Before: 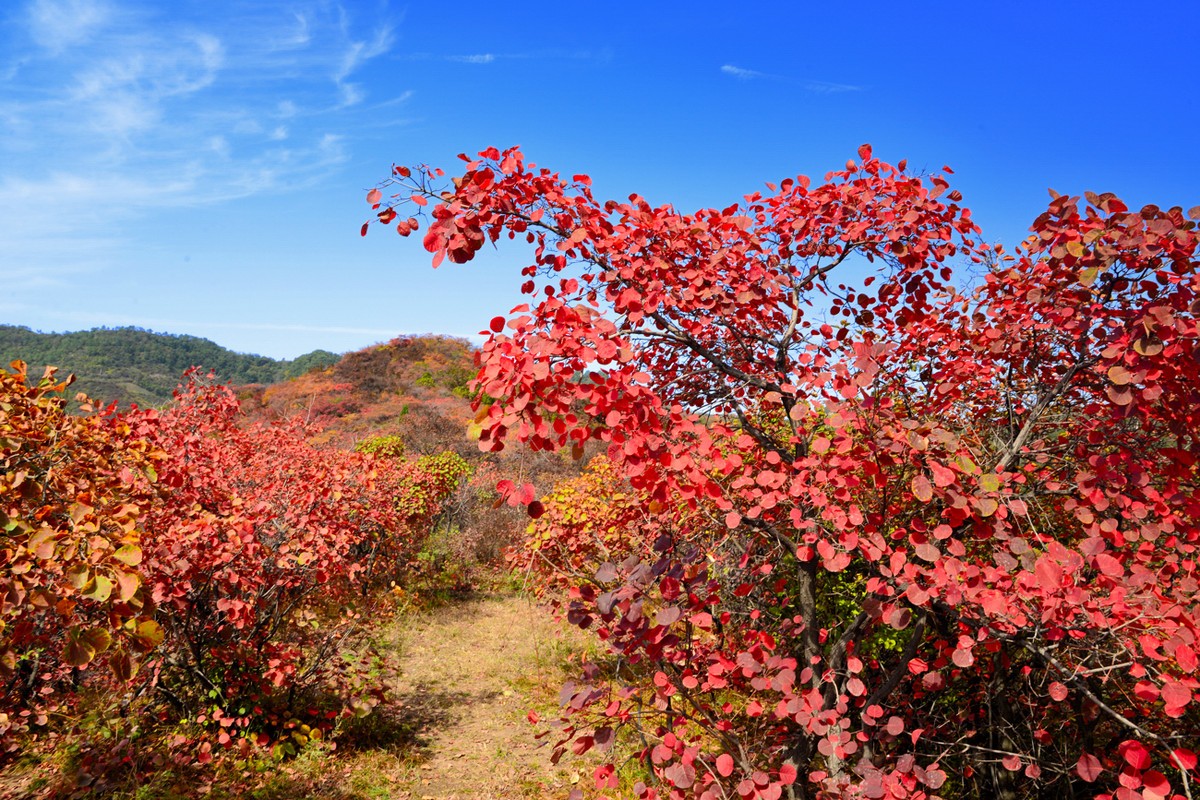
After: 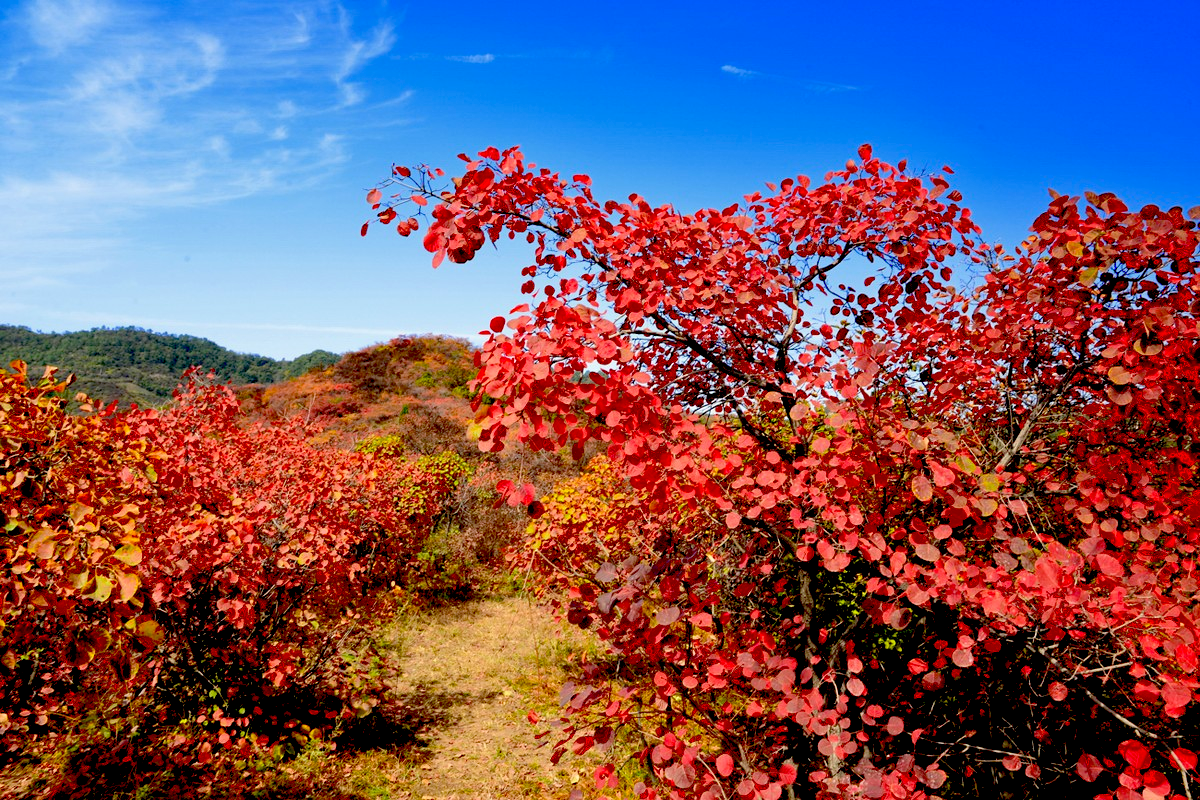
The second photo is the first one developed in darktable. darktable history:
exposure: black level correction 0.047, exposure 0.013 EV, compensate highlight preservation false
shadows and highlights: shadows 62.66, white point adjustment 0.37, highlights -34.44, compress 83.82%
white balance: red 1.009, blue 0.985
